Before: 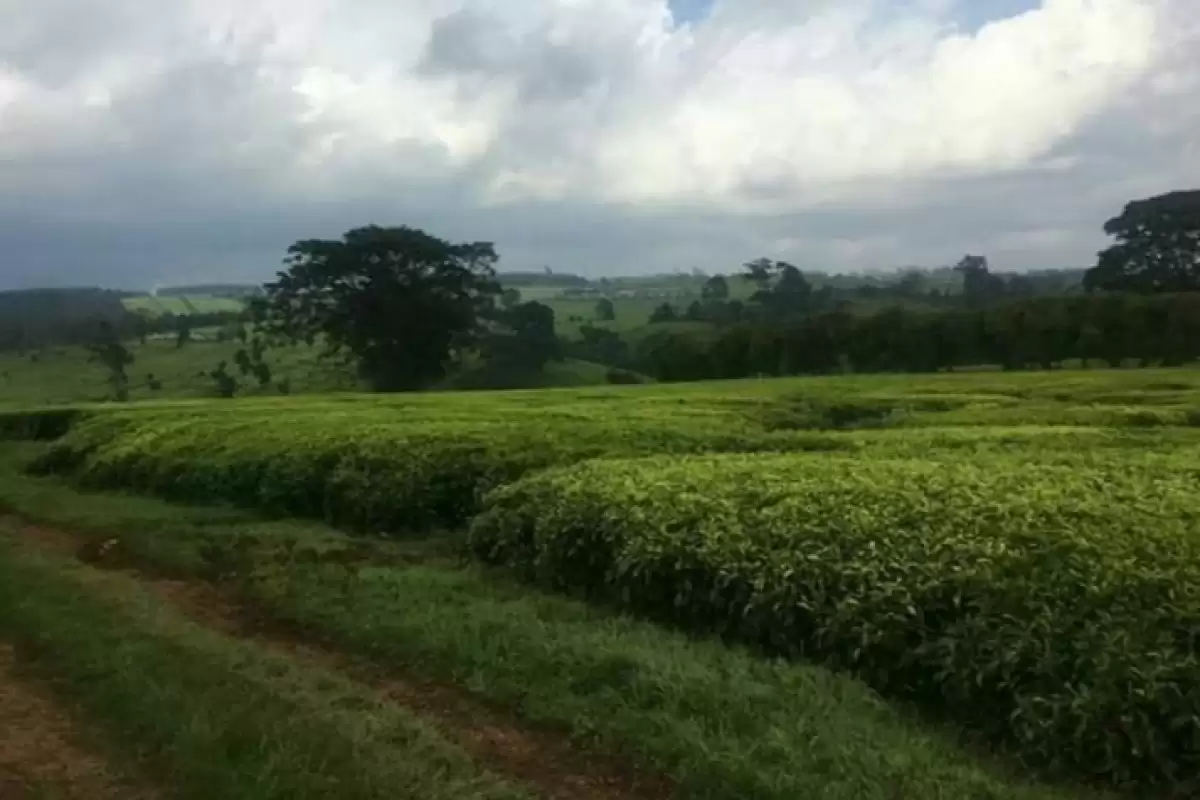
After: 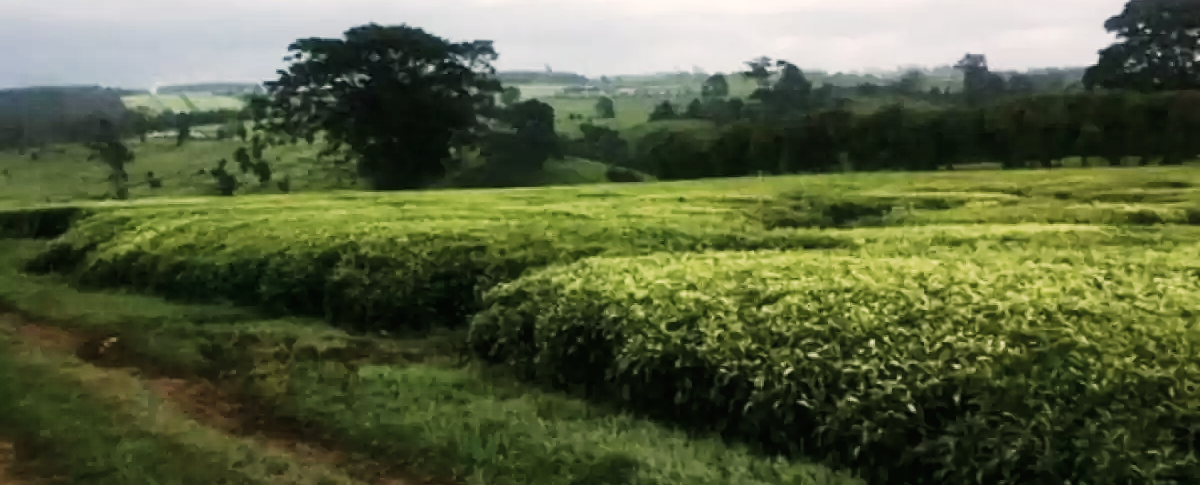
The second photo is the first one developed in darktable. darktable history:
color correction: highlights a* 5.59, highlights b* 5.24, saturation 0.68
base curve: curves: ch0 [(0, 0) (0.007, 0.004) (0.027, 0.03) (0.046, 0.07) (0.207, 0.54) (0.442, 0.872) (0.673, 0.972) (1, 1)], preserve colors none
crop and rotate: top 25.357%, bottom 13.942%
